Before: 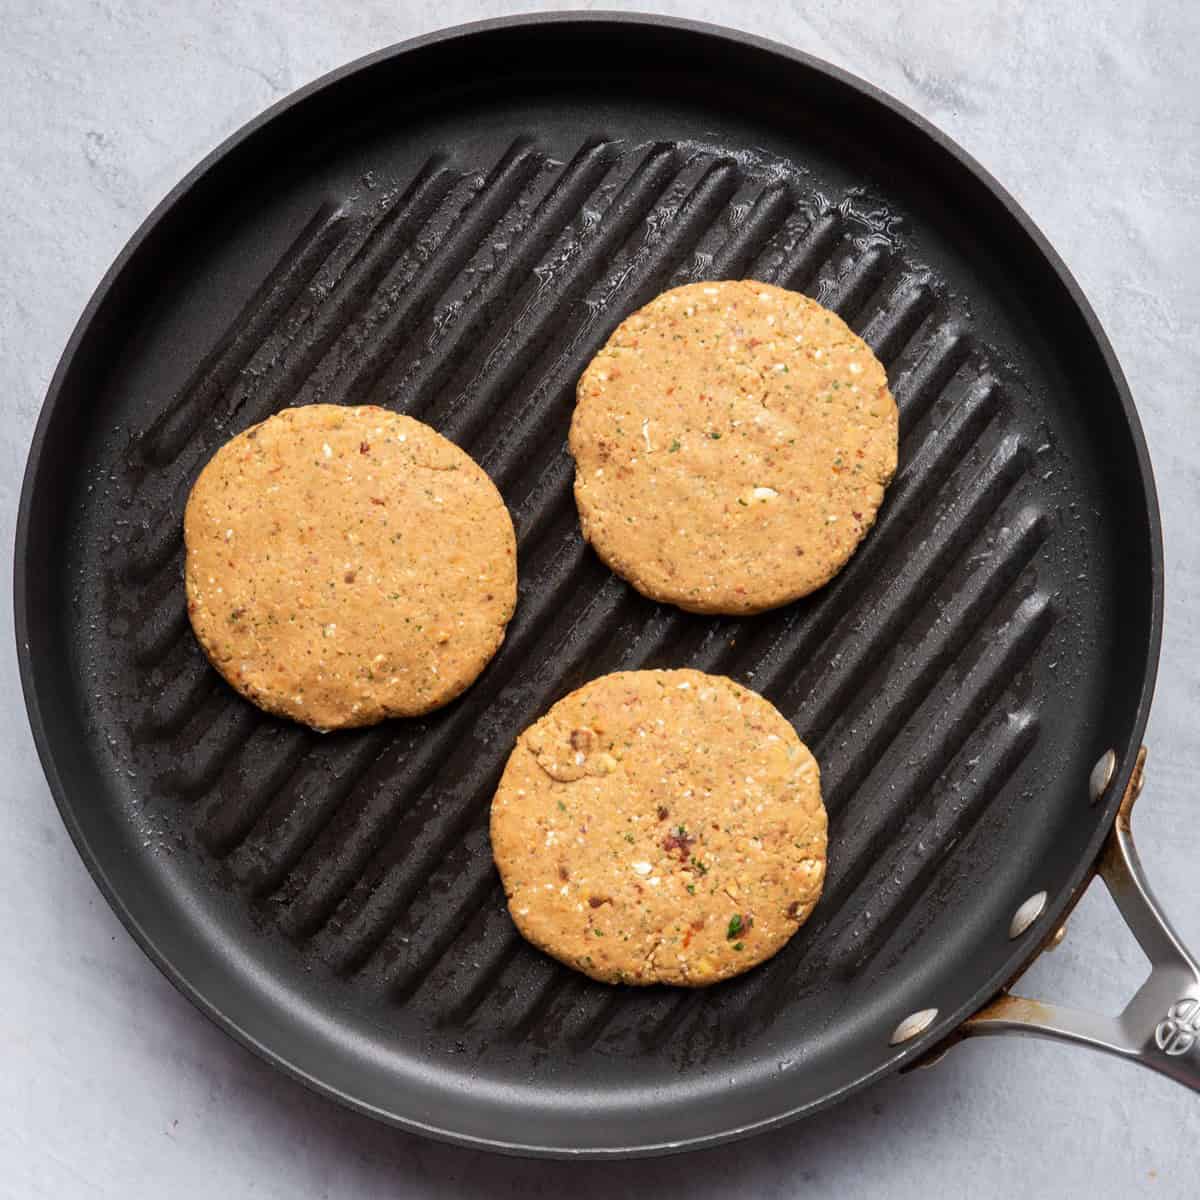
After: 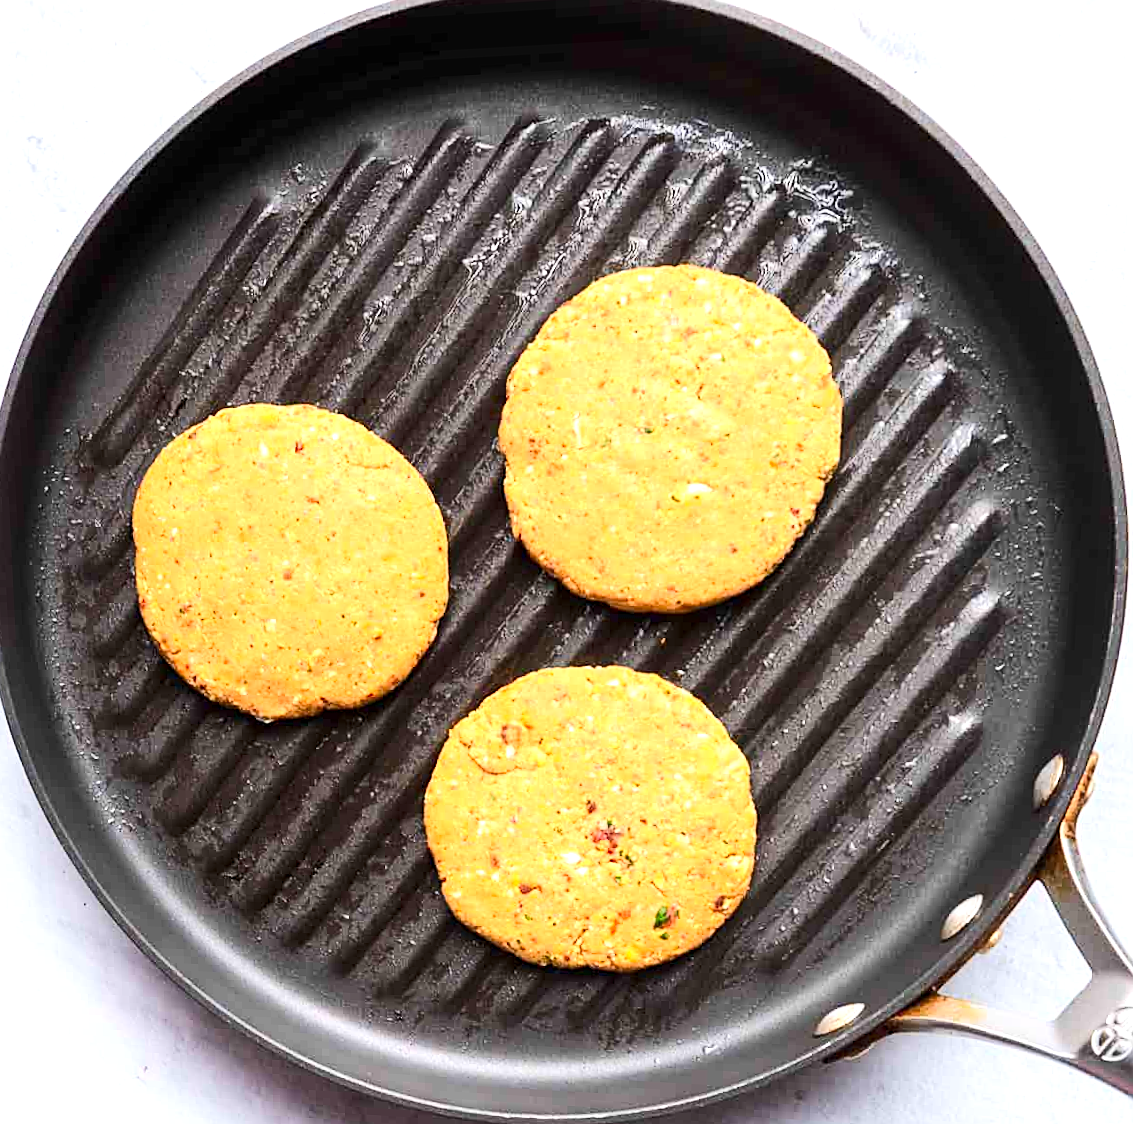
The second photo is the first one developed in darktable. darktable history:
base curve: curves: ch0 [(0, 0) (0.262, 0.32) (0.722, 0.705) (1, 1)]
rotate and perspective: rotation 0.062°, lens shift (vertical) 0.115, lens shift (horizontal) -0.133, crop left 0.047, crop right 0.94, crop top 0.061, crop bottom 0.94
contrast brightness saturation: contrast 0.23, brightness 0.1, saturation 0.29
sharpen: on, module defaults
exposure: exposure 0.921 EV, compensate highlight preservation false
